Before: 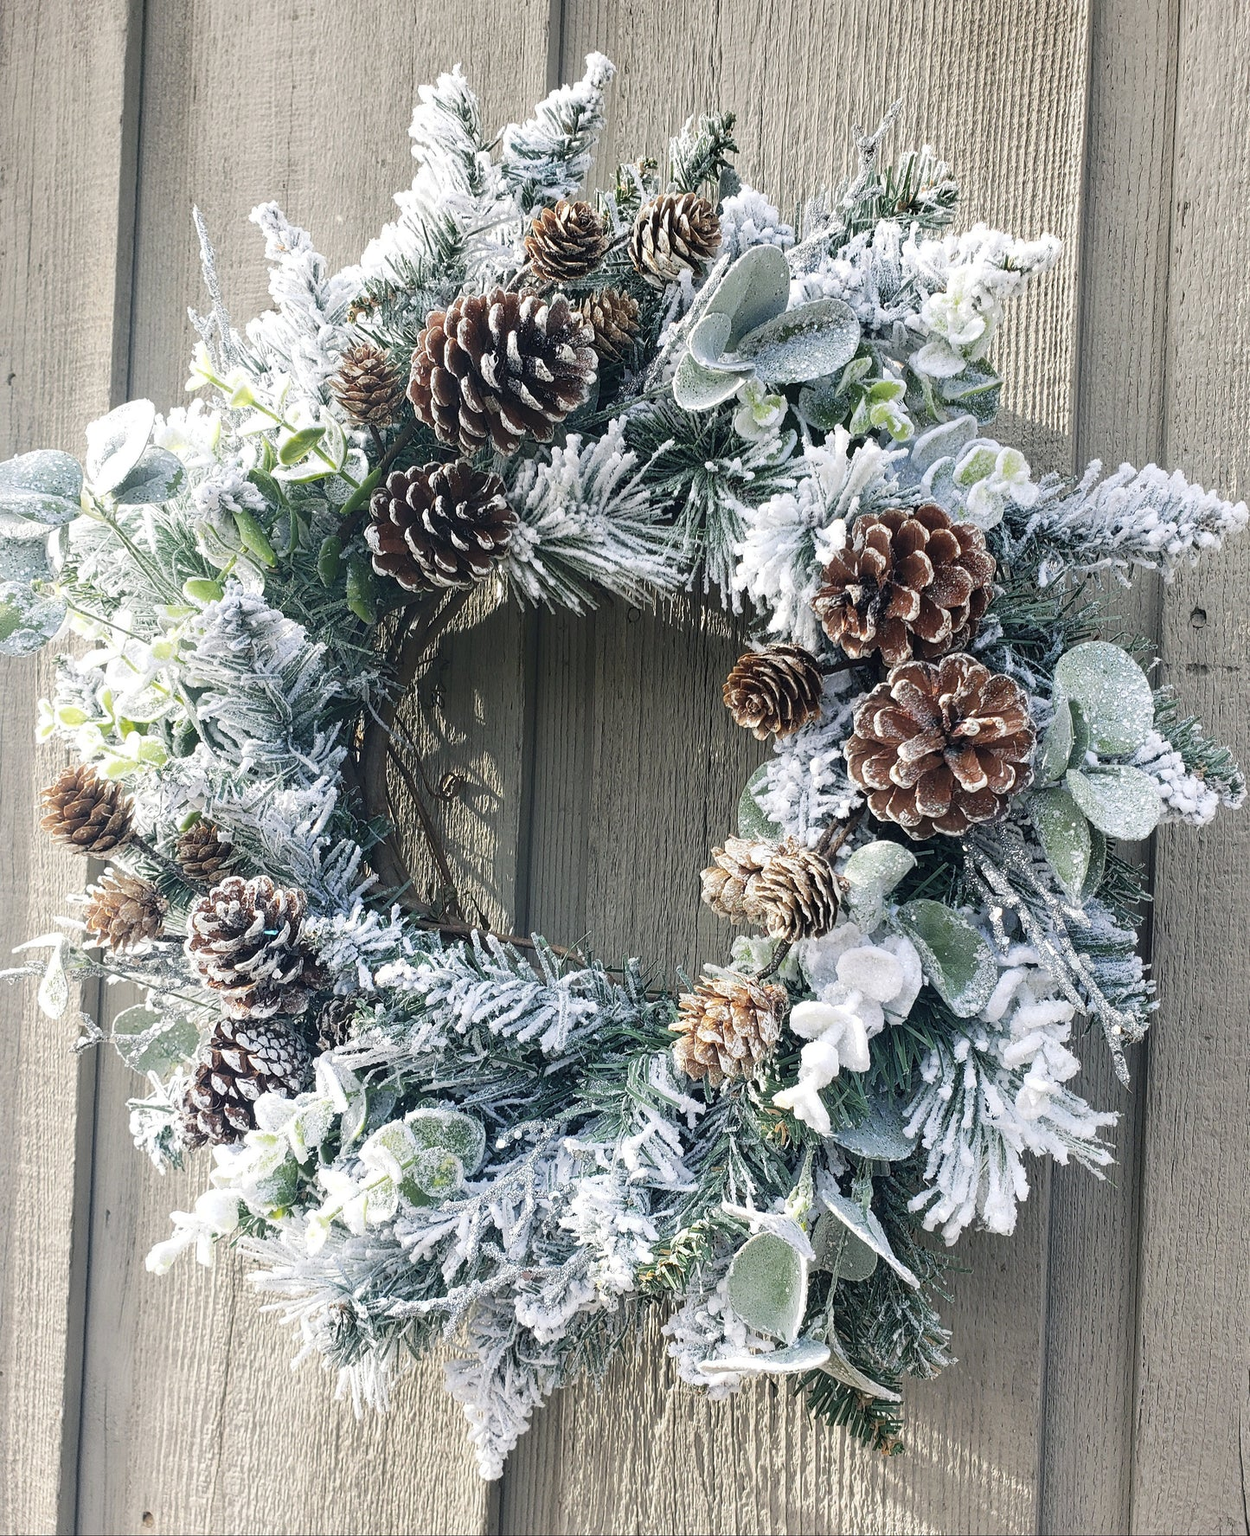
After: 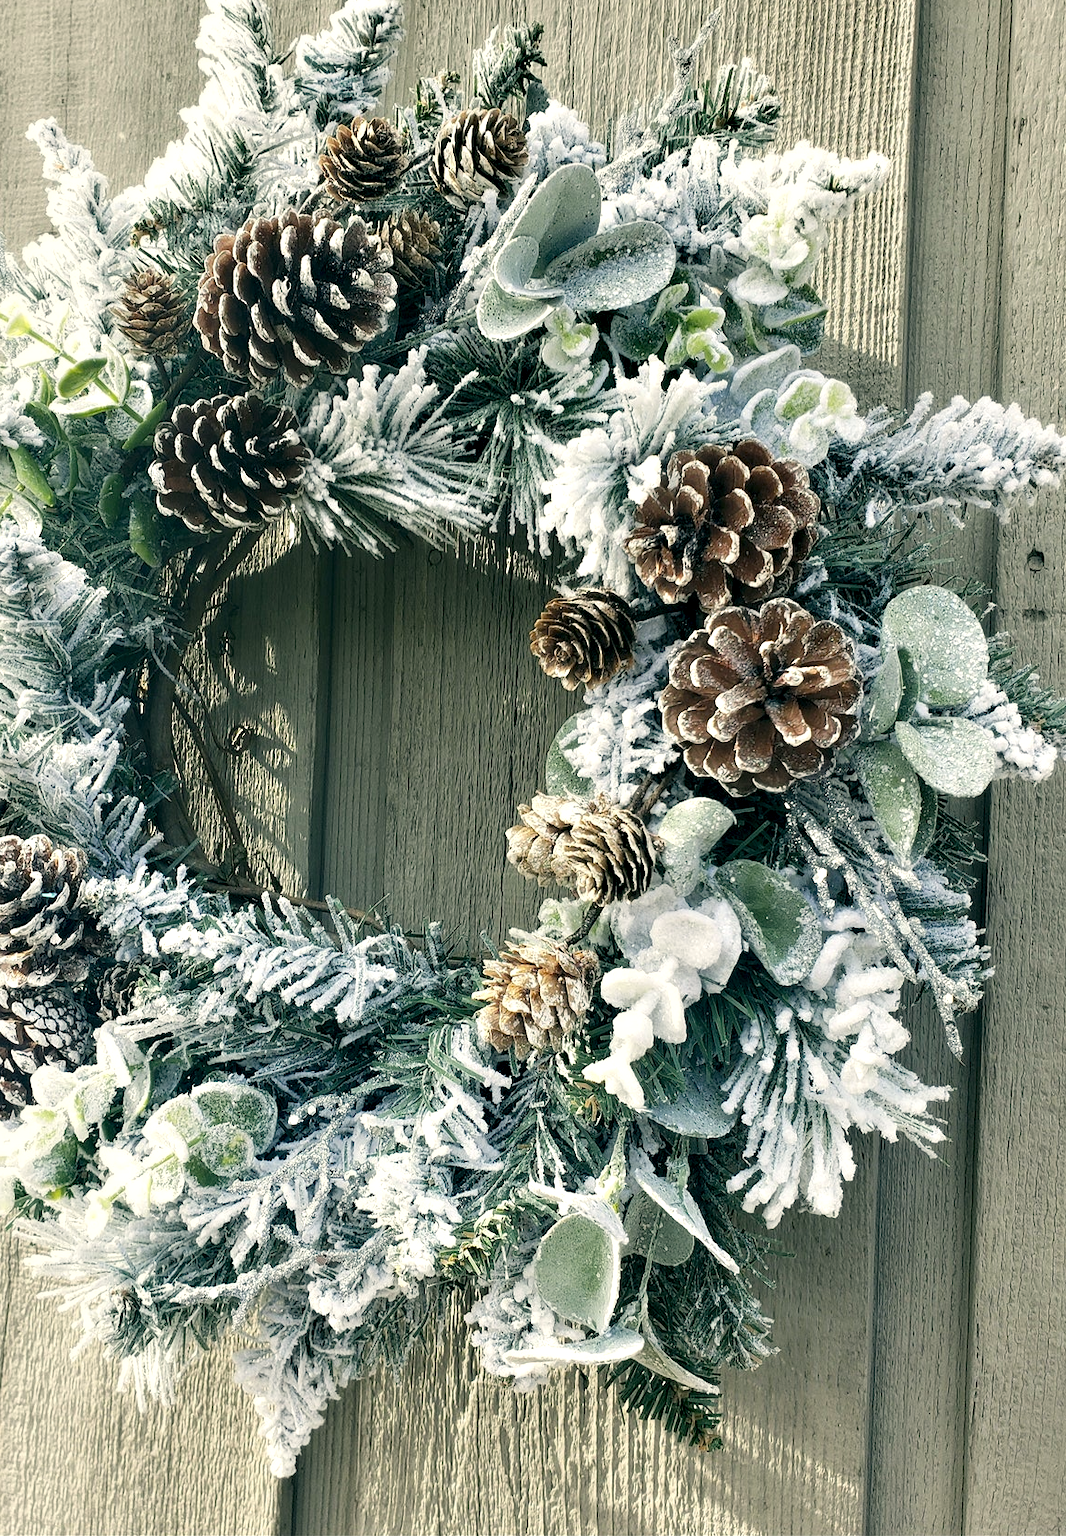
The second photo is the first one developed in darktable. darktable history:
color correction: highlights a* -0.386, highlights b* 9.39, shadows a* -9.12, shadows b* 1.35
contrast equalizer: y [[0.514, 0.573, 0.581, 0.508, 0.5, 0.5], [0.5 ×6], [0.5 ×6], [0 ×6], [0 ×6]]
crop and rotate: left 18.06%, top 5.951%, right 1.685%
